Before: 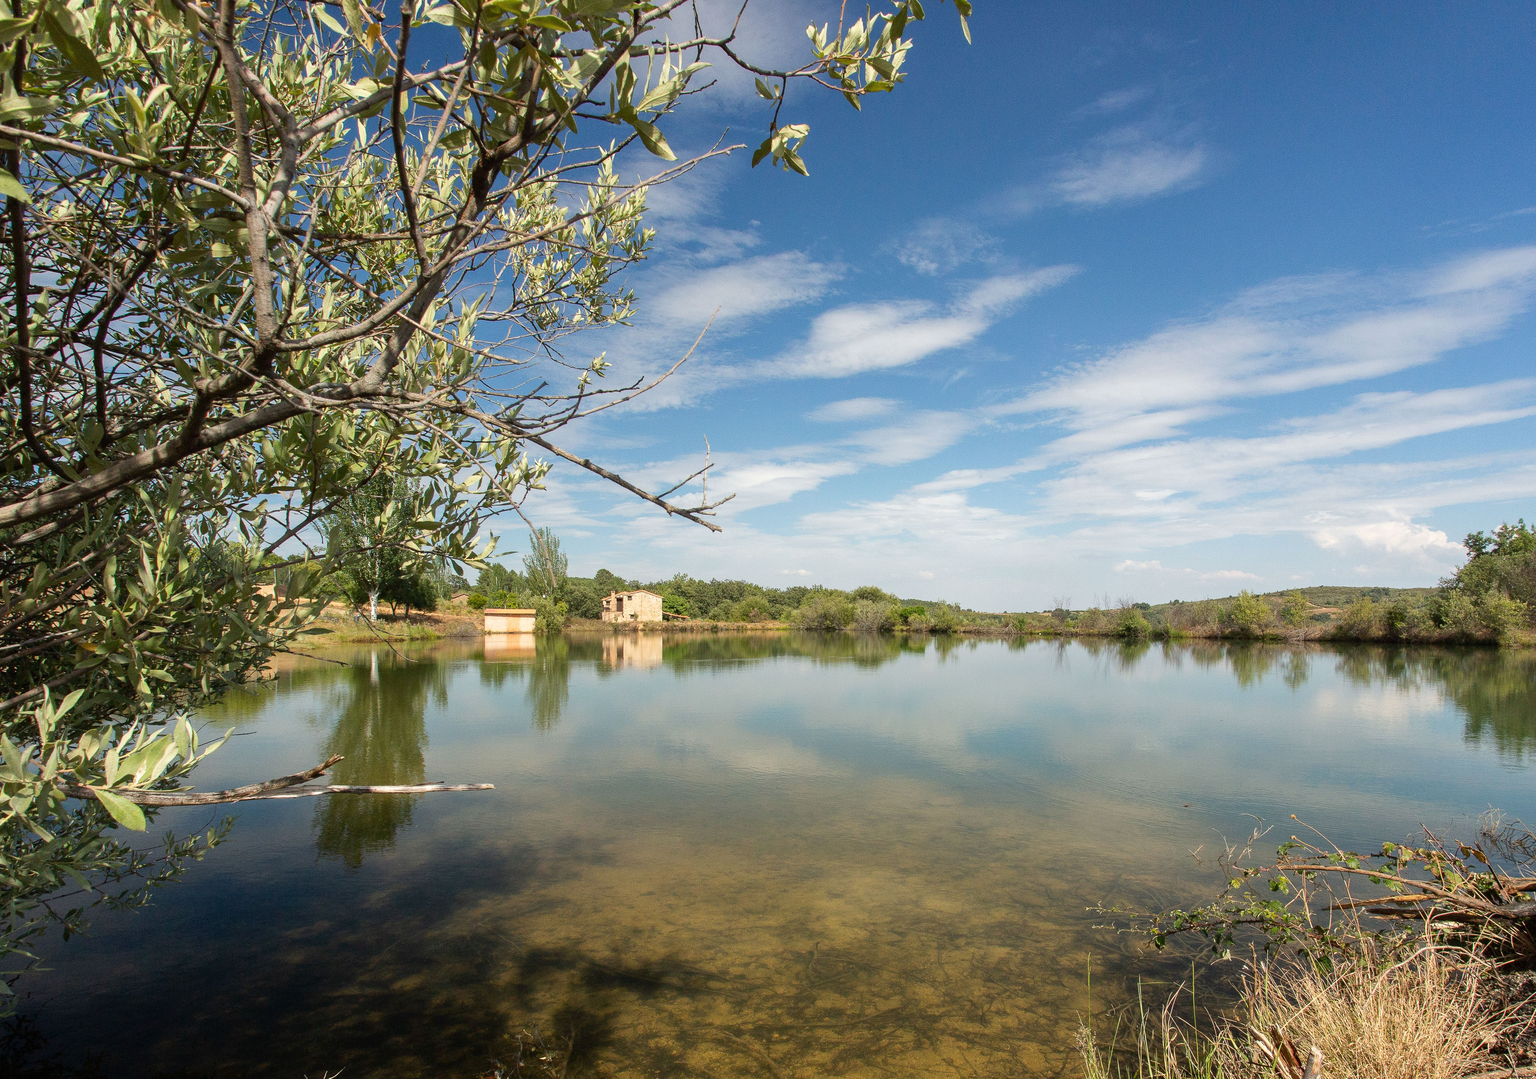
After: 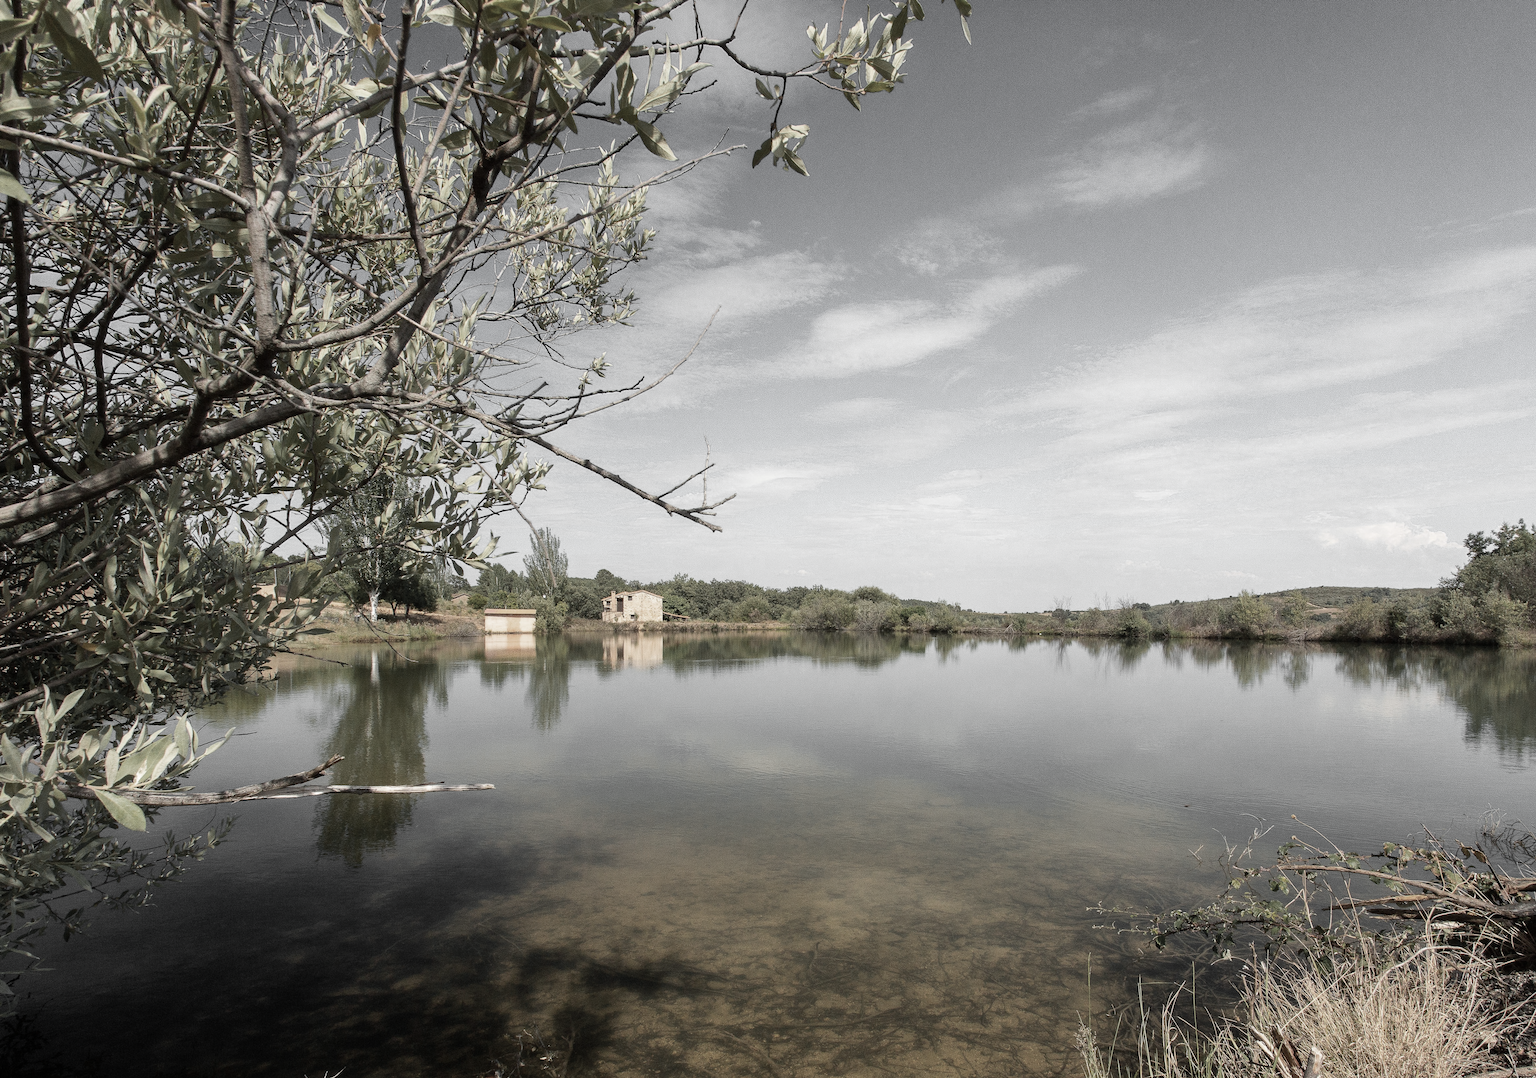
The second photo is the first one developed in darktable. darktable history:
tone equalizer: on, module defaults
color zones: curves: ch0 [(0, 0.613) (0.01, 0.613) (0.245, 0.448) (0.498, 0.529) (0.642, 0.665) (0.879, 0.777) (0.99, 0.613)]; ch1 [(0, 0.035) (0.121, 0.189) (0.259, 0.197) (0.415, 0.061) (0.589, 0.022) (0.732, 0.022) (0.857, 0.026) (0.991, 0.053)]
contrast brightness saturation: contrast 0.034, brightness -0.03
